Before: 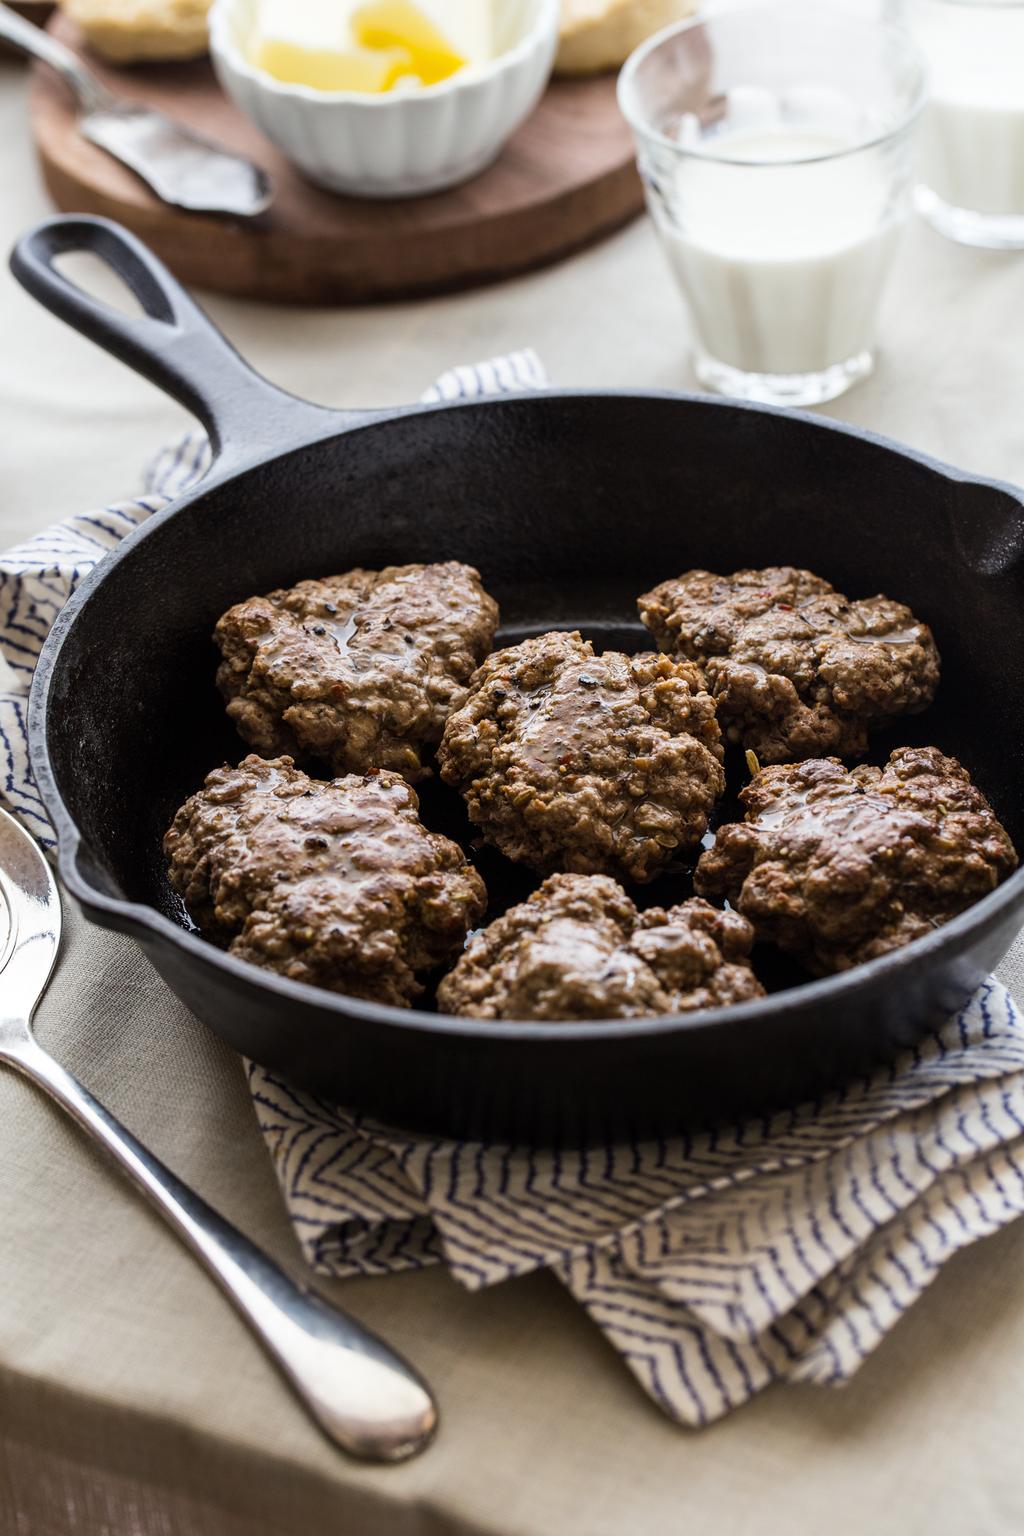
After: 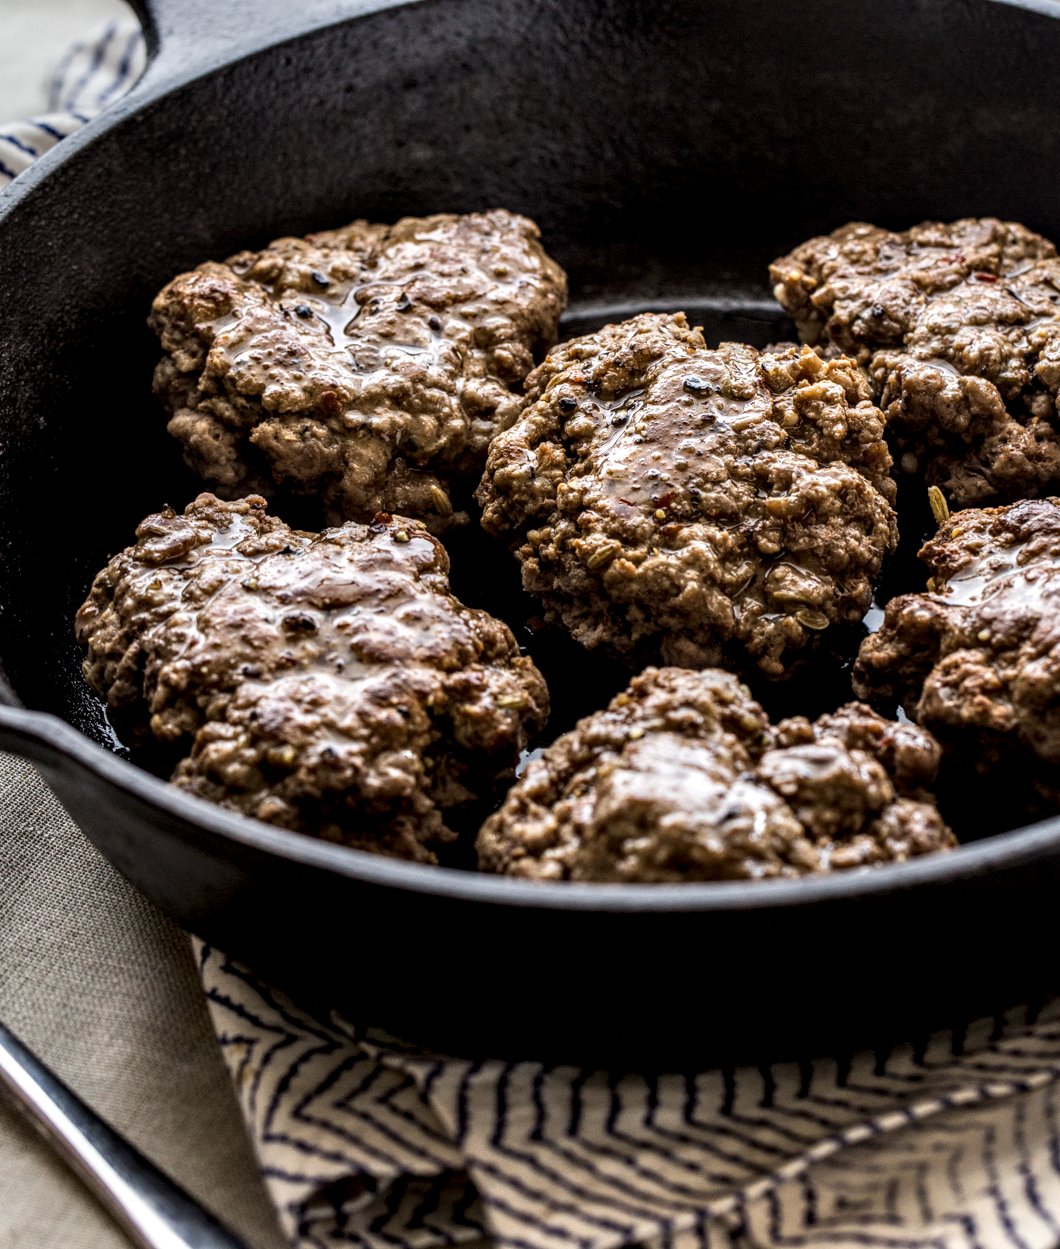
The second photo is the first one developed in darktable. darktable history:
tone equalizer: edges refinement/feathering 500, mask exposure compensation -1.57 EV, preserve details no
crop: left 10.994%, top 27.227%, right 18.294%, bottom 17.238%
local contrast: highlights 12%, shadows 40%, detail 183%, midtone range 0.469
